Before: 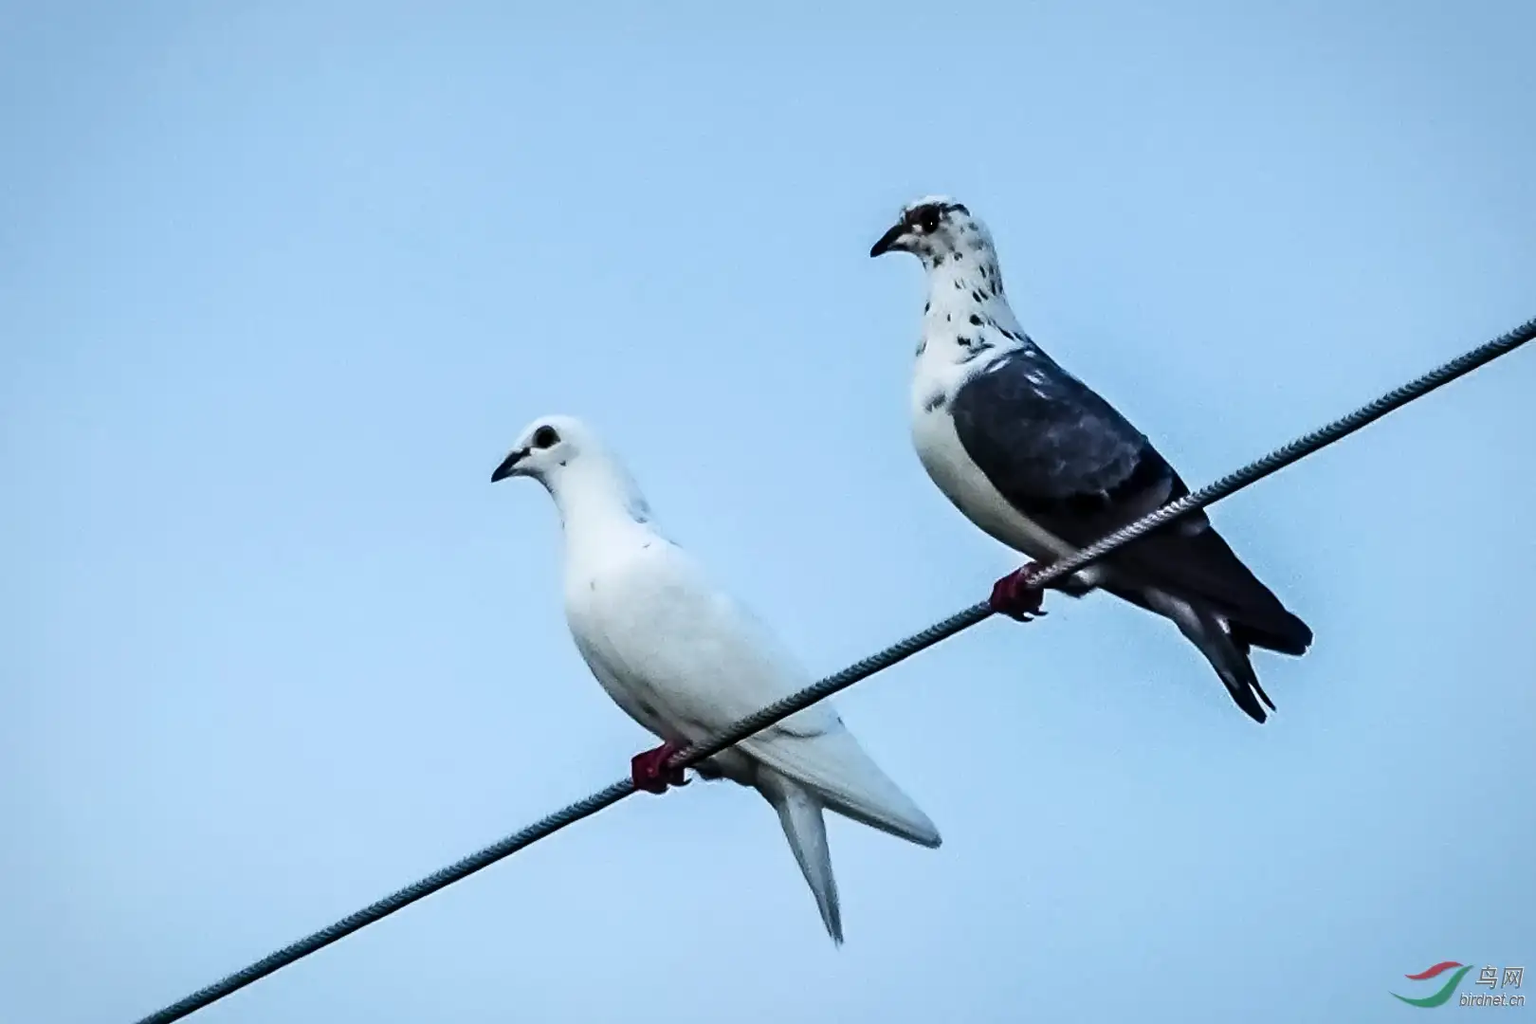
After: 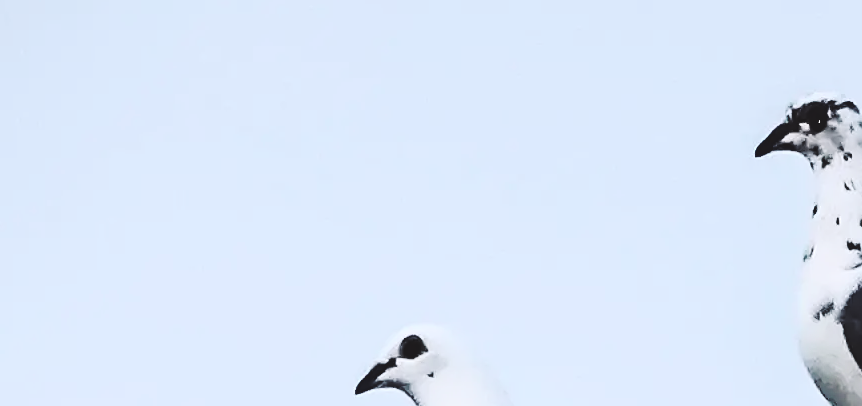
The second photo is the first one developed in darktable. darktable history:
tone curve: curves: ch0 [(0, 0.011) (0.053, 0.026) (0.174, 0.115) (0.398, 0.444) (0.673, 0.775) (0.829, 0.906) (0.991, 0.981)]; ch1 [(0, 0) (0.264, 0.22) (0.407, 0.373) (0.463, 0.457) (0.492, 0.501) (0.512, 0.513) (0.54, 0.543) (0.585, 0.617) (0.659, 0.686) (0.78, 0.8) (1, 1)]; ch2 [(0, 0) (0.438, 0.449) (0.473, 0.469) (0.503, 0.5) (0.523, 0.534) (0.562, 0.591) (0.612, 0.627) (0.701, 0.707) (1, 1)], color space Lab, independent channels, preserve colors none
crop: left 10.119%, top 10.589%, right 36.648%, bottom 51.766%
sharpen: on, module defaults
base curve: curves: ch0 [(0, 0.024) (0.055, 0.065) (0.121, 0.166) (0.236, 0.319) (0.693, 0.726) (1, 1)], preserve colors none
contrast brightness saturation: contrast 0.099, saturation -0.371
